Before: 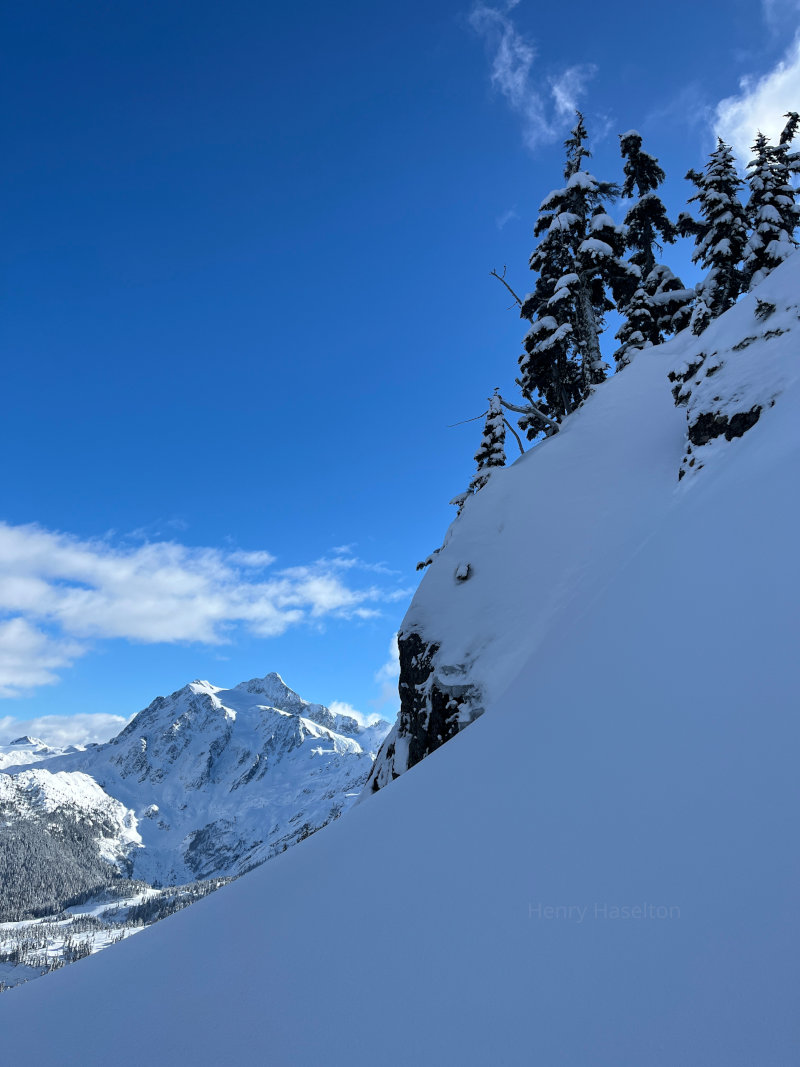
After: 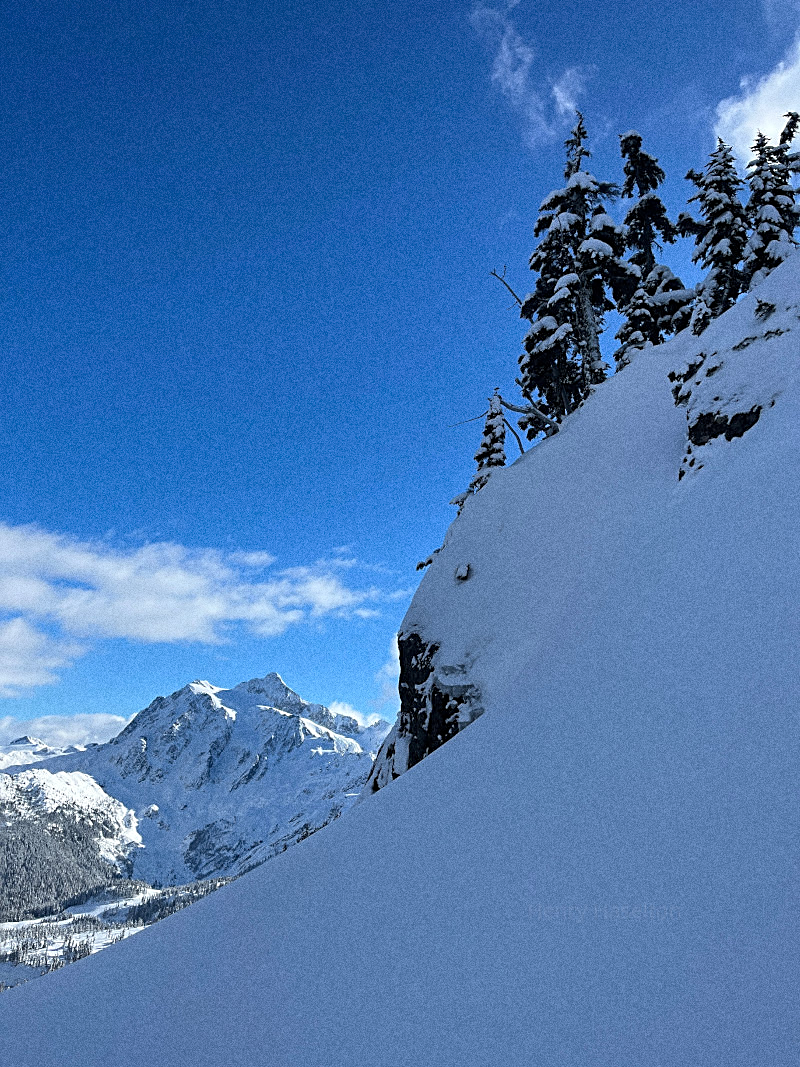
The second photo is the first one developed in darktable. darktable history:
grain: coarseness 0.09 ISO, strength 40%
sharpen: on, module defaults
